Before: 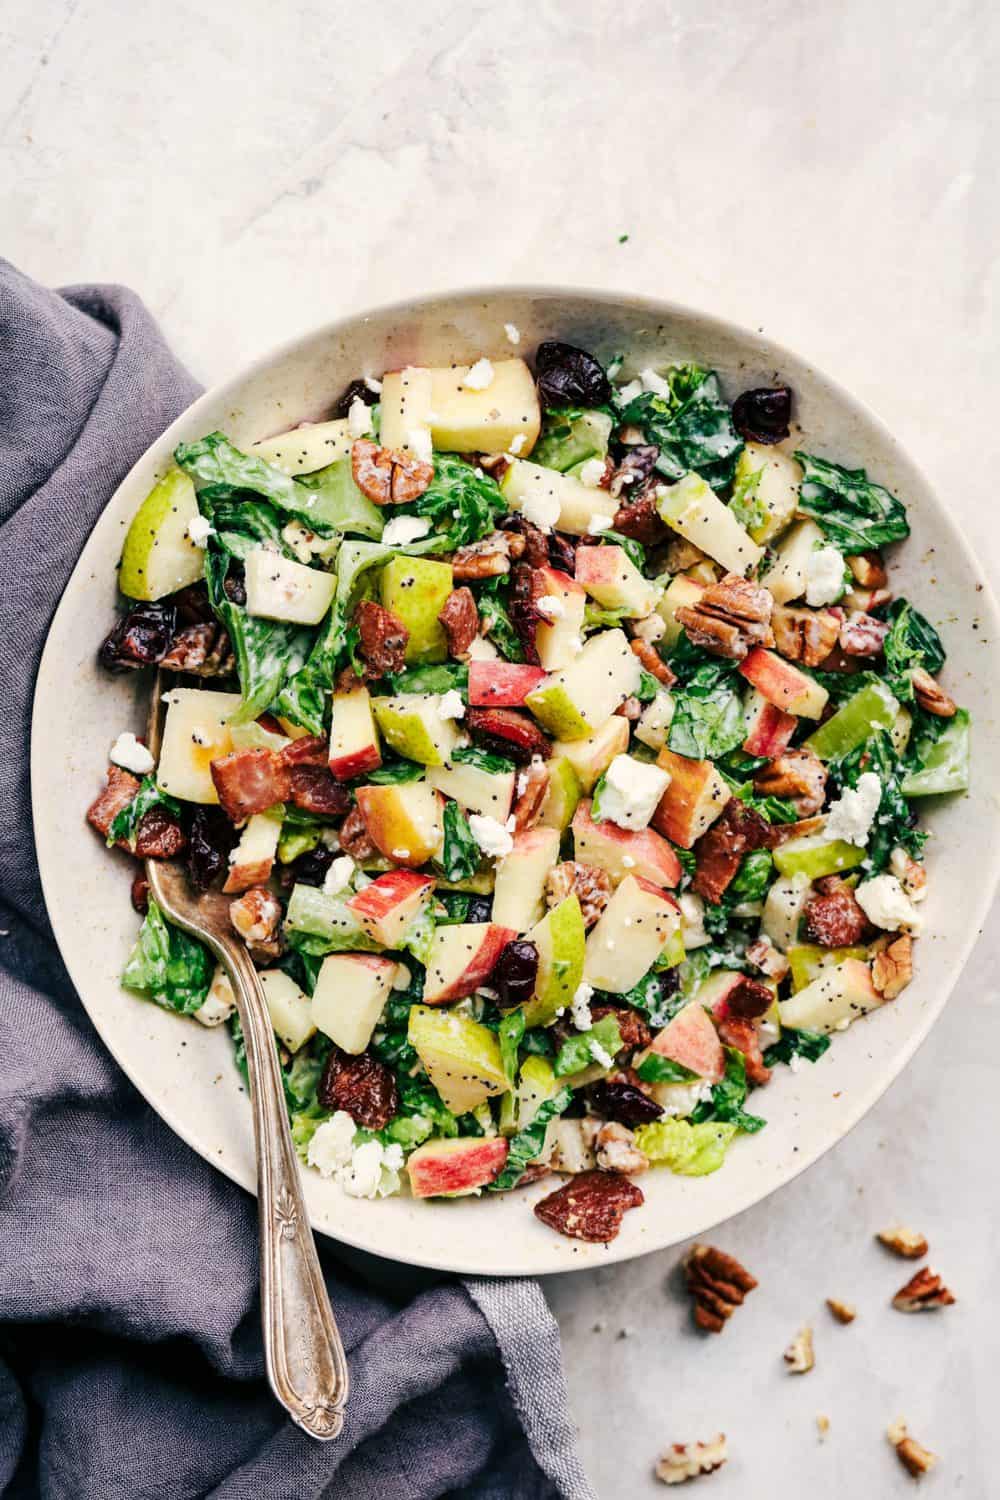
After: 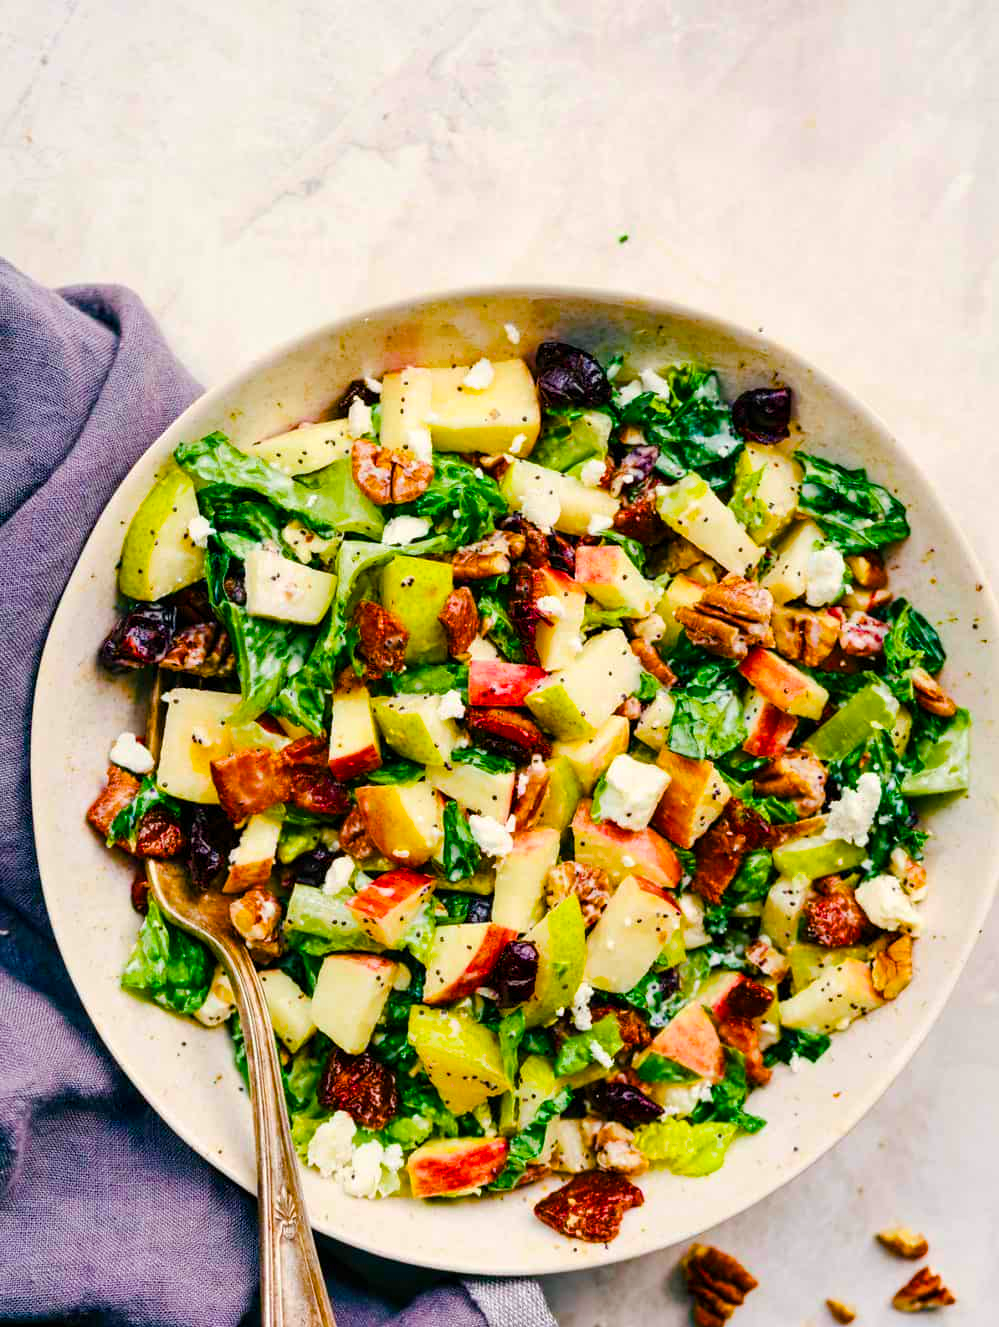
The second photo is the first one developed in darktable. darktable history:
crop and rotate: top 0%, bottom 11.531%
color balance rgb: power › chroma 0.269%, power › hue 62.6°, linear chroma grading › global chroma 40.536%, perceptual saturation grading › global saturation 39.714%, perceptual saturation grading › highlights -25.377%, perceptual saturation grading › mid-tones 34.824%, perceptual saturation grading › shadows 35.274%, global vibrance 20%
